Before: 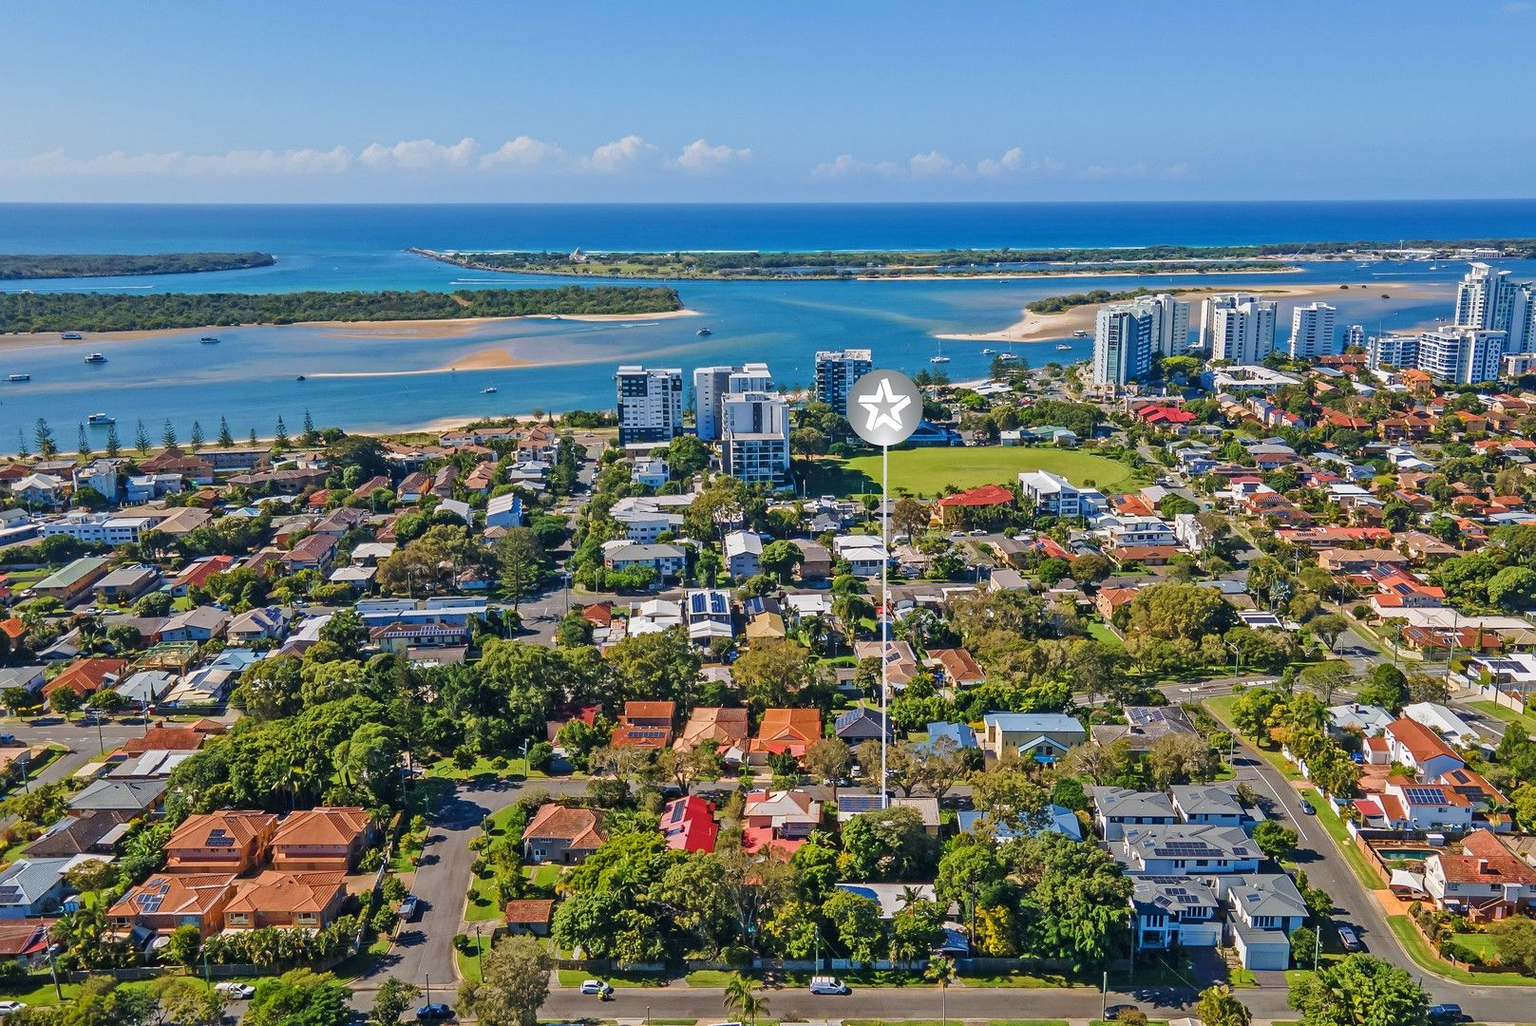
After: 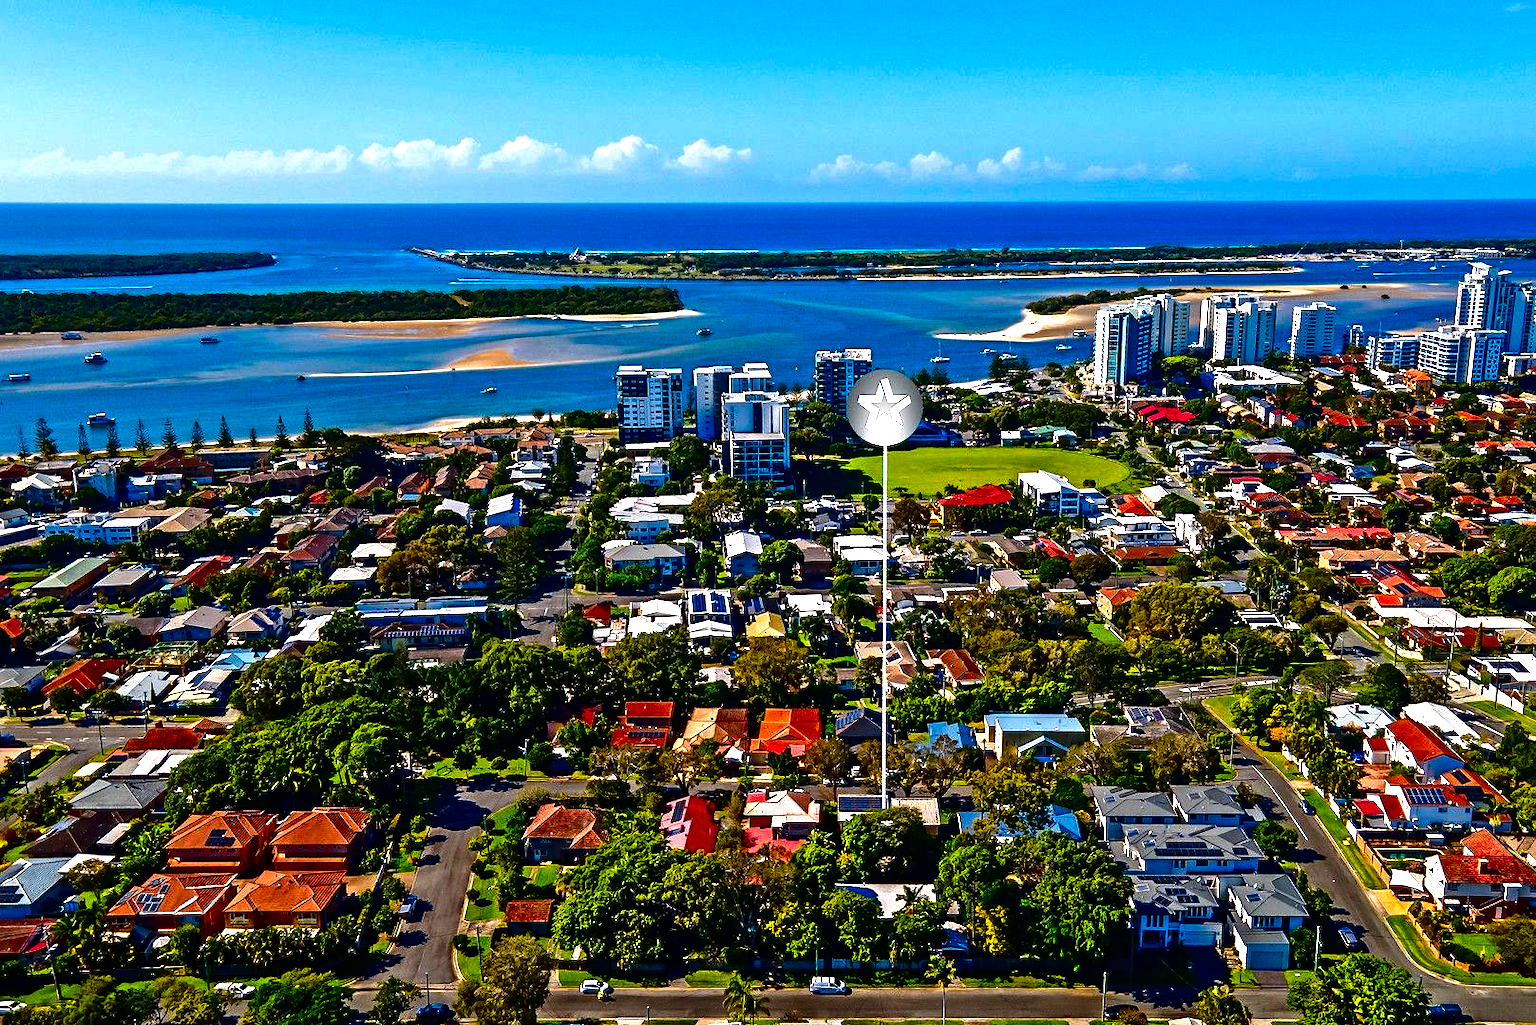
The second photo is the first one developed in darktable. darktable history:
color correction: saturation 1.34
tone equalizer: -8 EV -1.08 EV, -7 EV -1.01 EV, -6 EV -0.867 EV, -5 EV -0.578 EV, -3 EV 0.578 EV, -2 EV 0.867 EV, -1 EV 1.01 EV, +0 EV 1.08 EV, edges refinement/feathering 500, mask exposure compensation -1.57 EV, preserve details no
contrast brightness saturation: contrast 0.09, brightness -0.59, saturation 0.17
